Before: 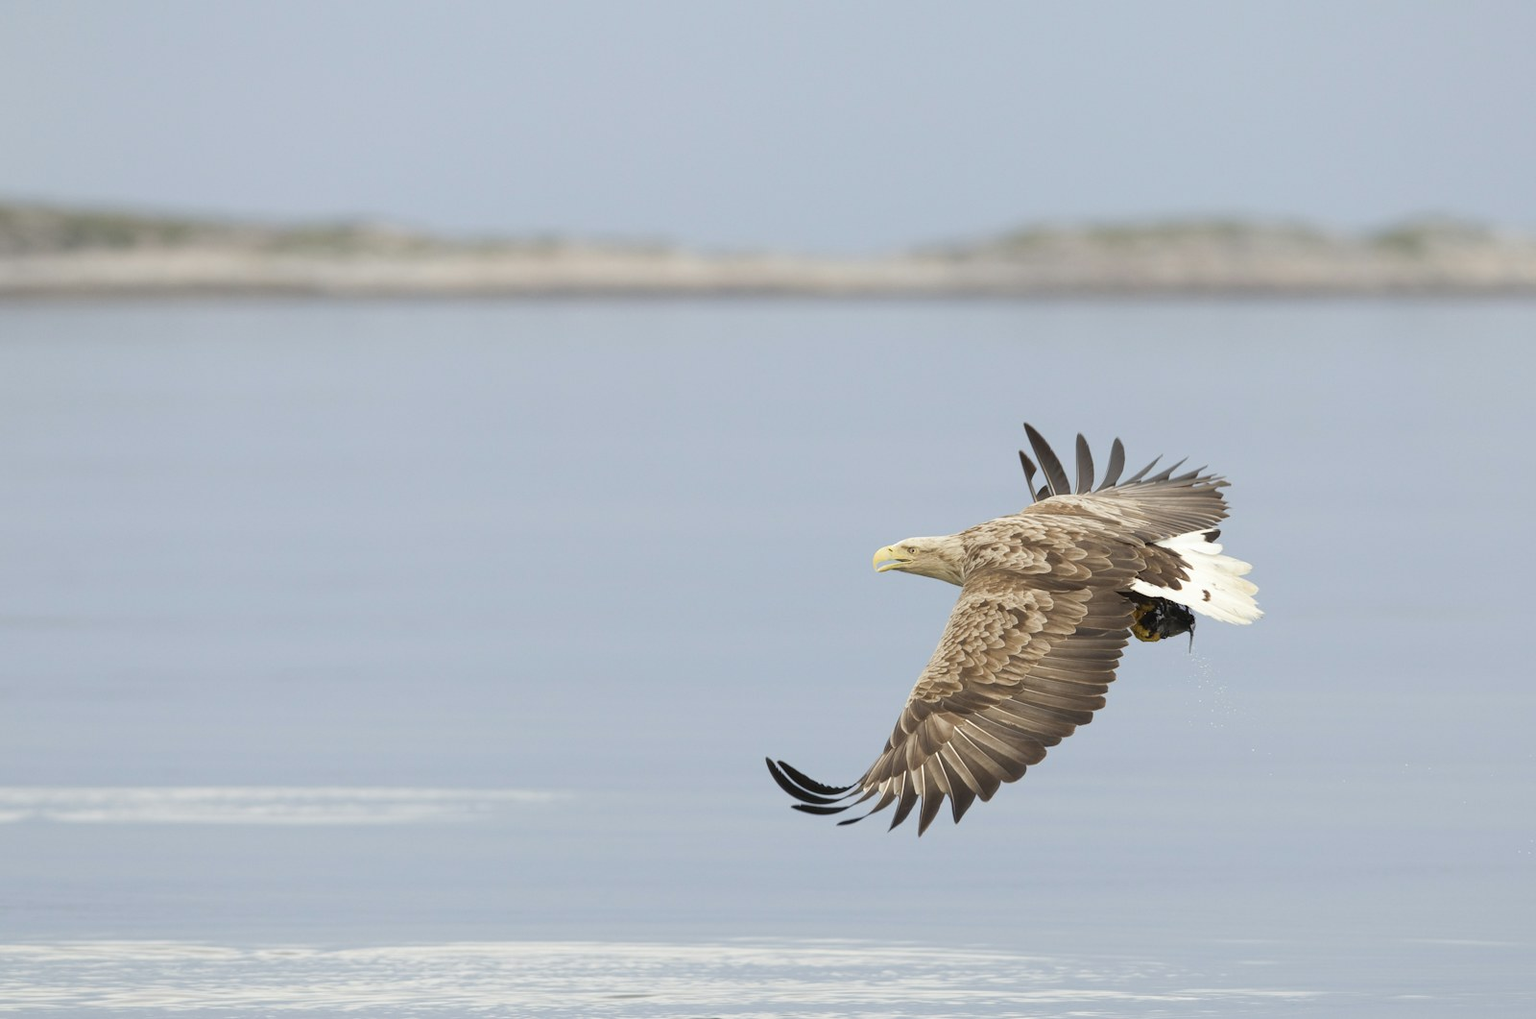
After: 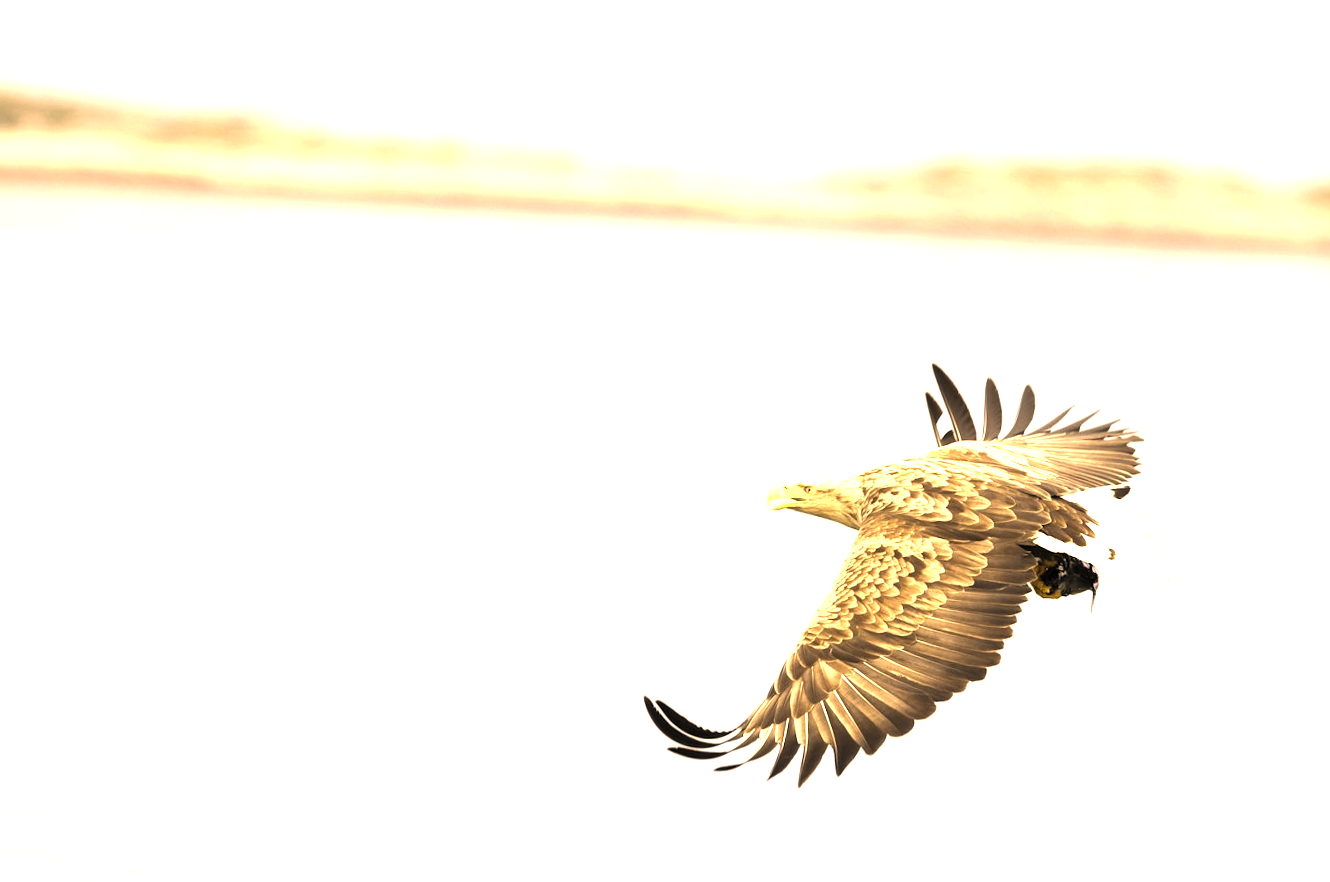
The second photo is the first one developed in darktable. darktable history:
exposure: black level correction 0, exposure 1.35 EV, compensate exposure bias true, compensate highlight preservation false
levels: levels [0.101, 0.578, 0.953]
crop and rotate: angle -3.27°, left 5.211%, top 5.211%, right 4.607%, bottom 4.607%
color correction: highlights a* 15, highlights b* 31.55
